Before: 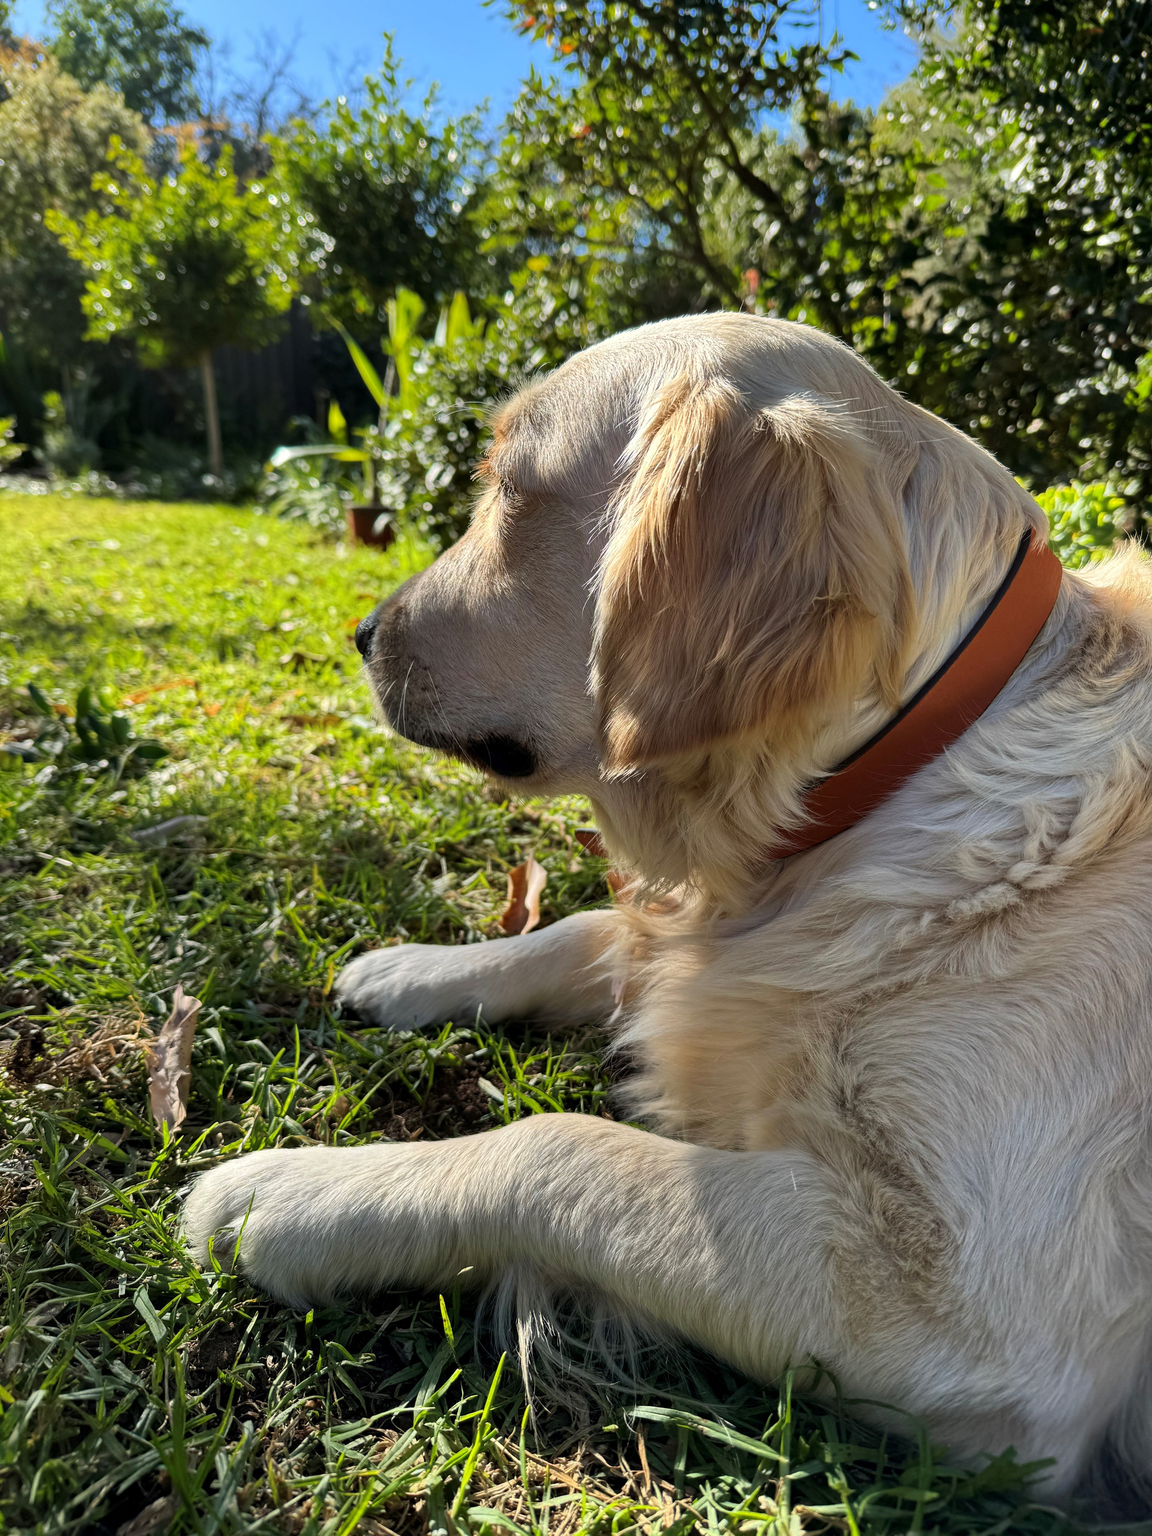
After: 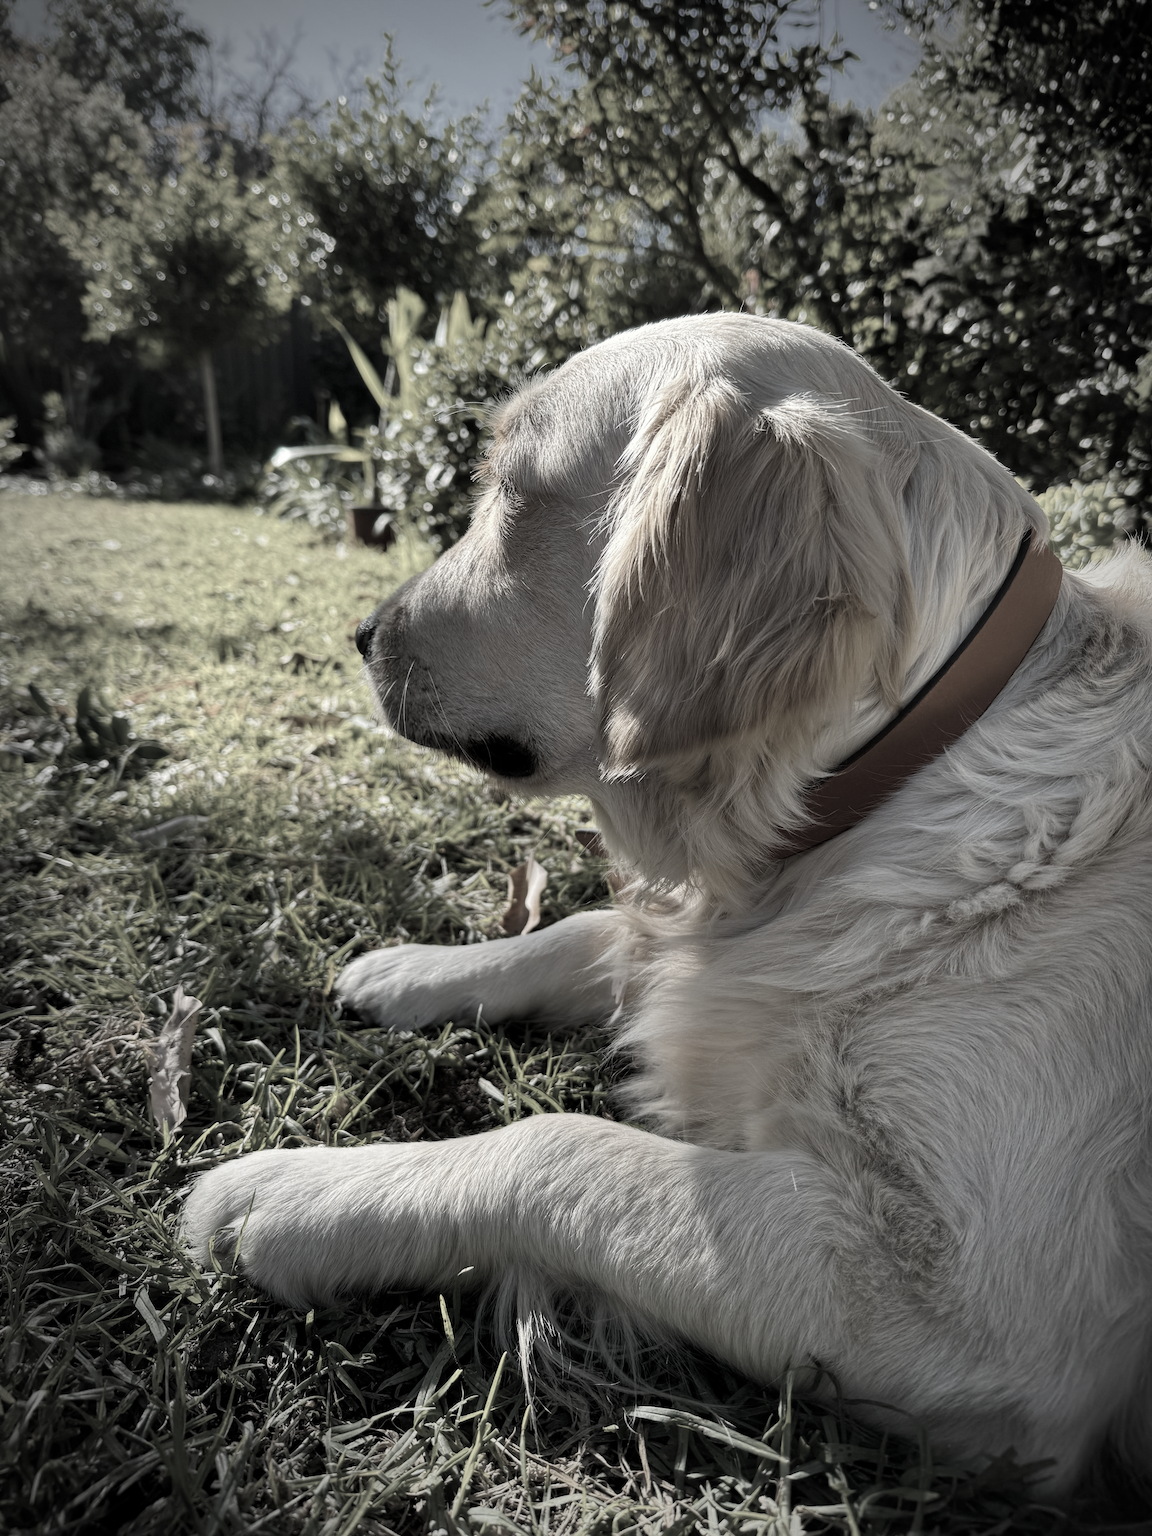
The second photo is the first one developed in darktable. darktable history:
color correction: saturation 0.3
color zones: curves: ch1 [(0, 0.292) (0.001, 0.292) (0.2, 0.264) (0.4, 0.248) (0.6, 0.248) (0.8, 0.264) (0.999, 0.292) (1, 0.292)]
color balance rgb: linear chroma grading › global chroma 15%, perceptual saturation grading › global saturation 30%
vignetting: fall-off start 67.5%, fall-off radius 67.23%, brightness -0.813, automatic ratio true
